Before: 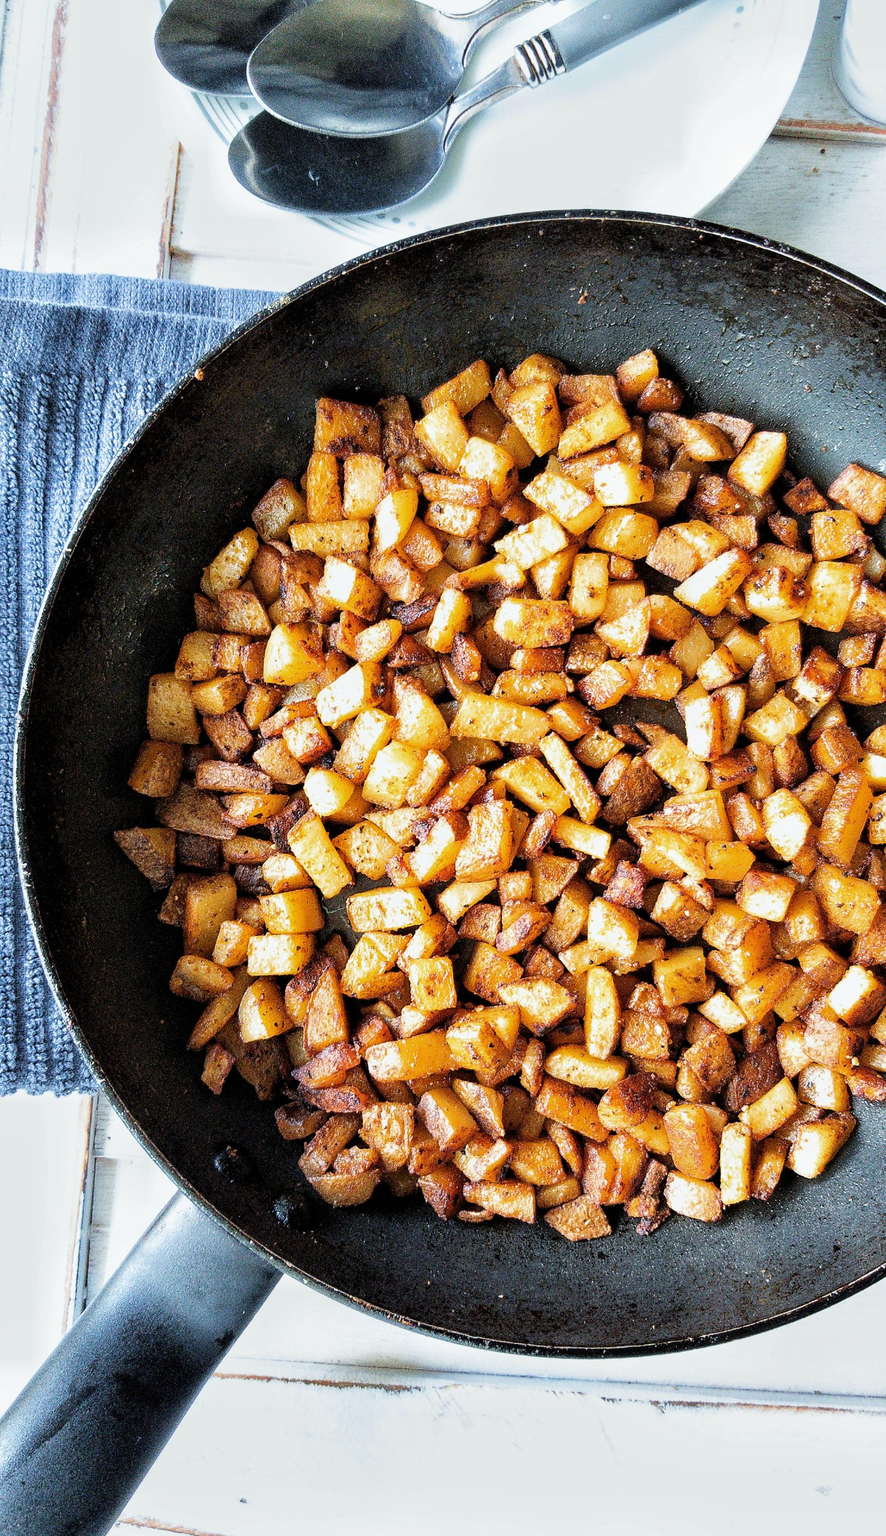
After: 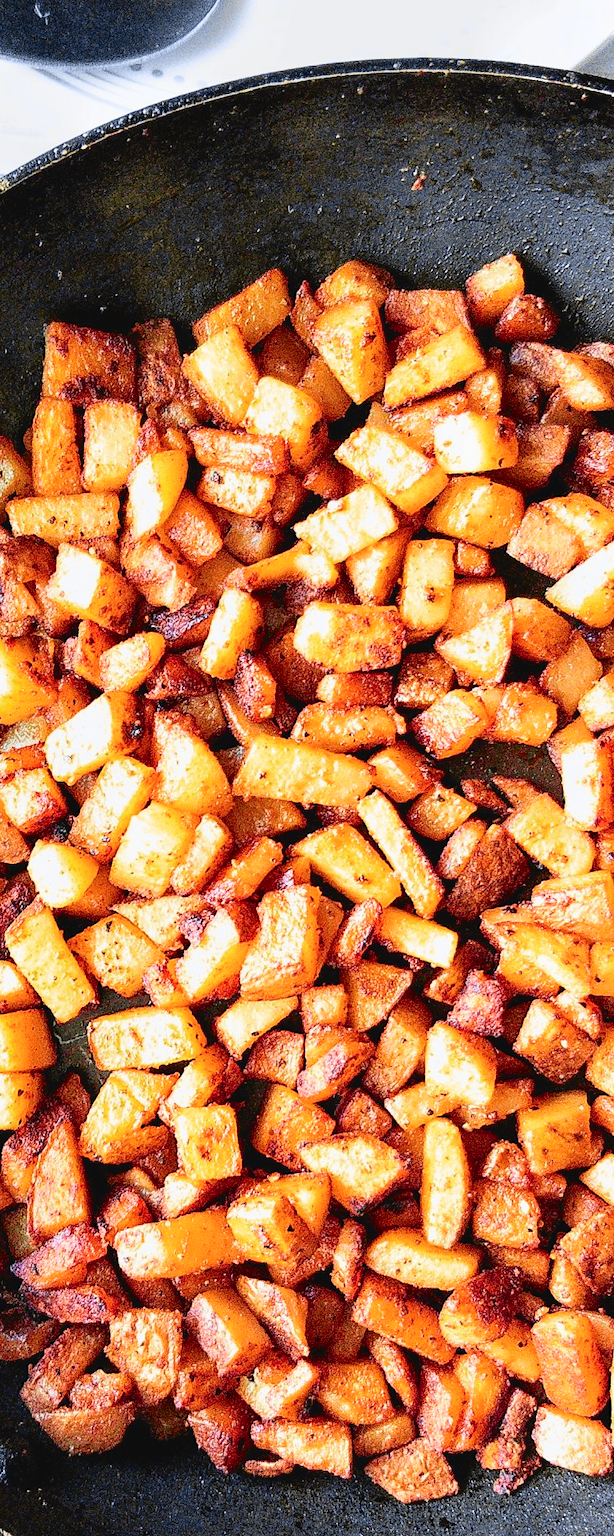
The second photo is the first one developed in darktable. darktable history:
crop: left 32.075%, top 10.976%, right 18.355%, bottom 17.596%
tone curve: curves: ch0 [(0, 0.036) (0.119, 0.115) (0.466, 0.498) (0.715, 0.767) (0.817, 0.865) (1, 0.998)]; ch1 [(0, 0) (0.377, 0.424) (0.442, 0.491) (0.487, 0.498) (0.514, 0.512) (0.536, 0.577) (0.66, 0.724) (1, 1)]; ch2 [(0, 0) (0.38, 0.405) (0.463, 0.443) (0.492, 0.486) (0.526, 0.541) (0.578, 0.598) (1, 1)], color space Lab, independent channels, preserve colors none
